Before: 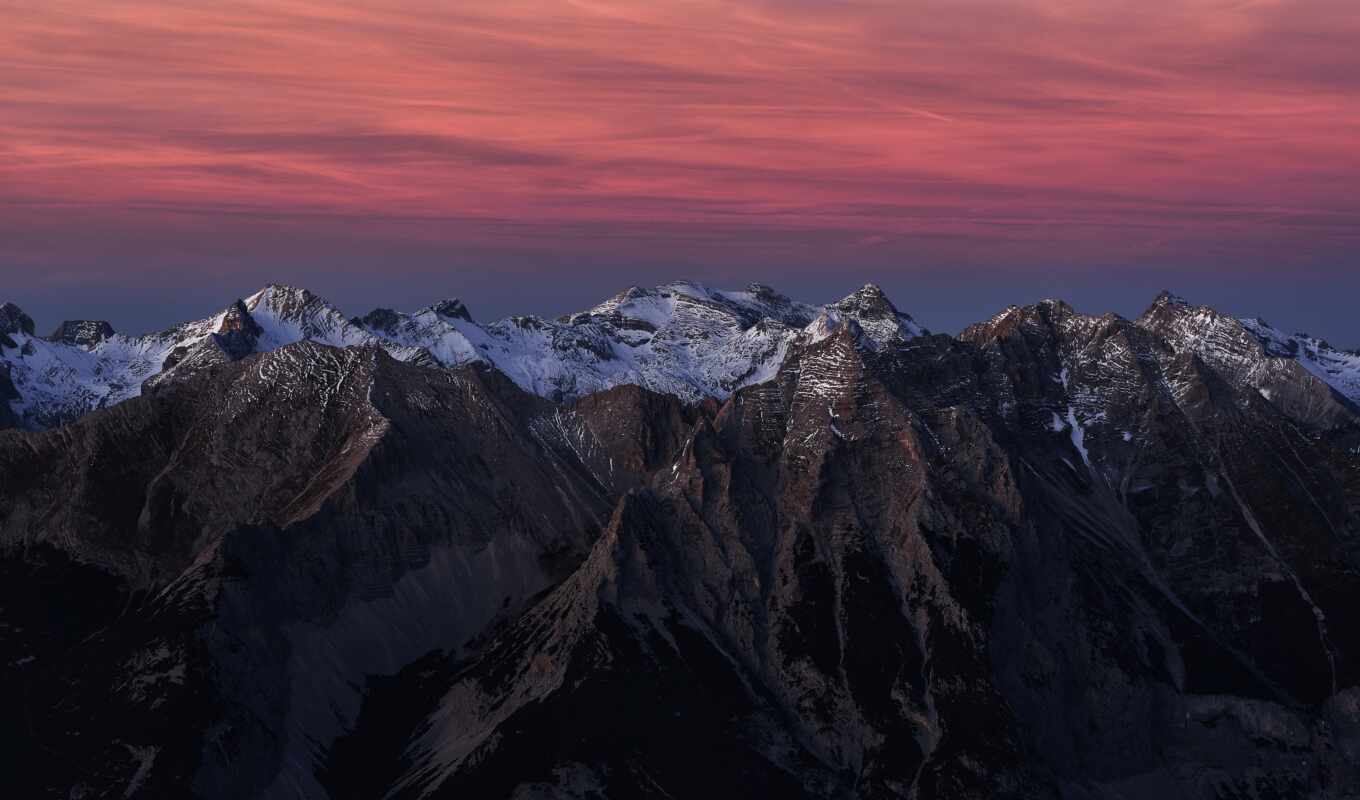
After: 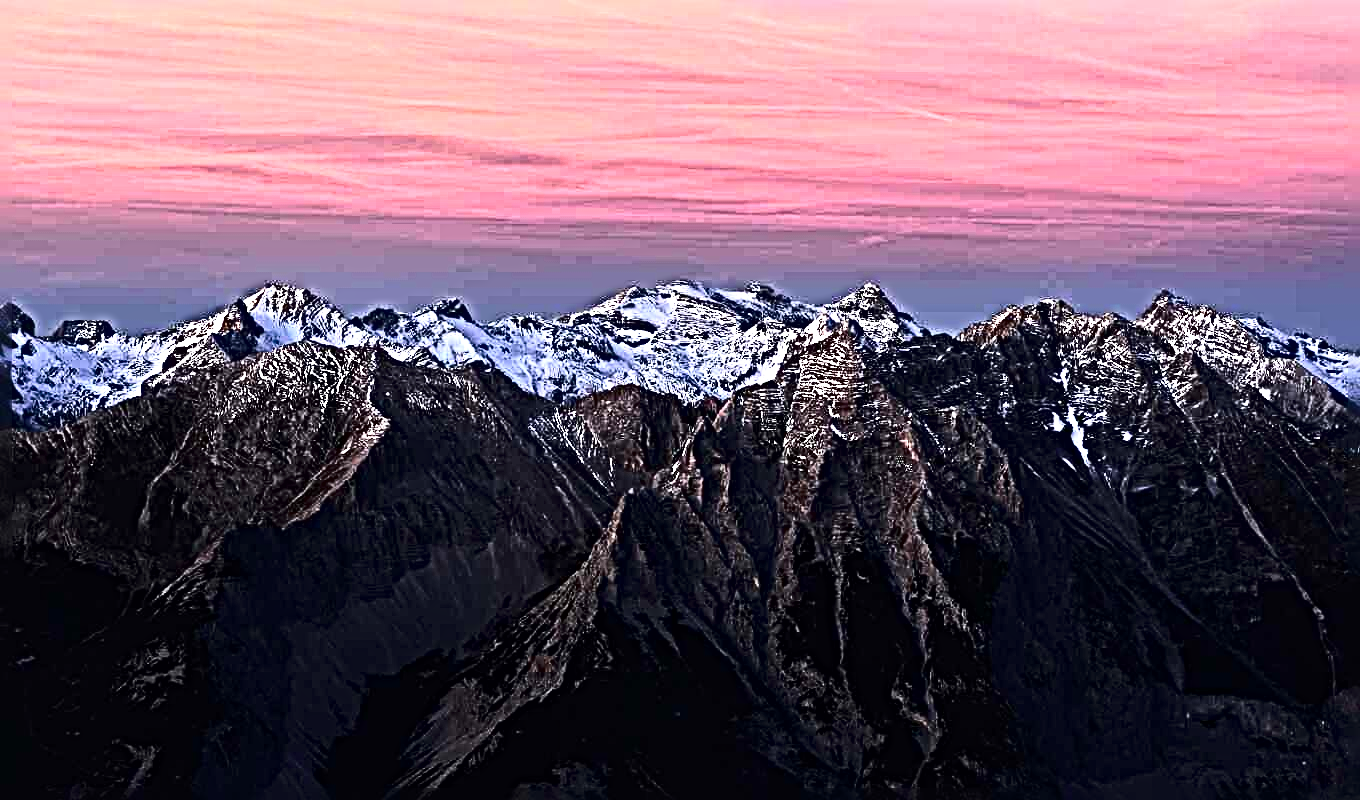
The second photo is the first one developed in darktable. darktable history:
sharpen: radius 6.28, amount 1.813, threshold 0.233
tone equalizer: -8 EV -0.743 EV, -7 EV -0.686 EV, -6 EV -0.6 EV, -5 EV -0.414 EV, -3 EV 0.38 EV, -2 EV 0.6 EV, -1 EV 0.687 EV, +0 EV 0.749 EV
exposure: black level correction 0, exposure 0.868 EV, compensate highlight preservation false
contrast brightness saturation: contrast 0.282
